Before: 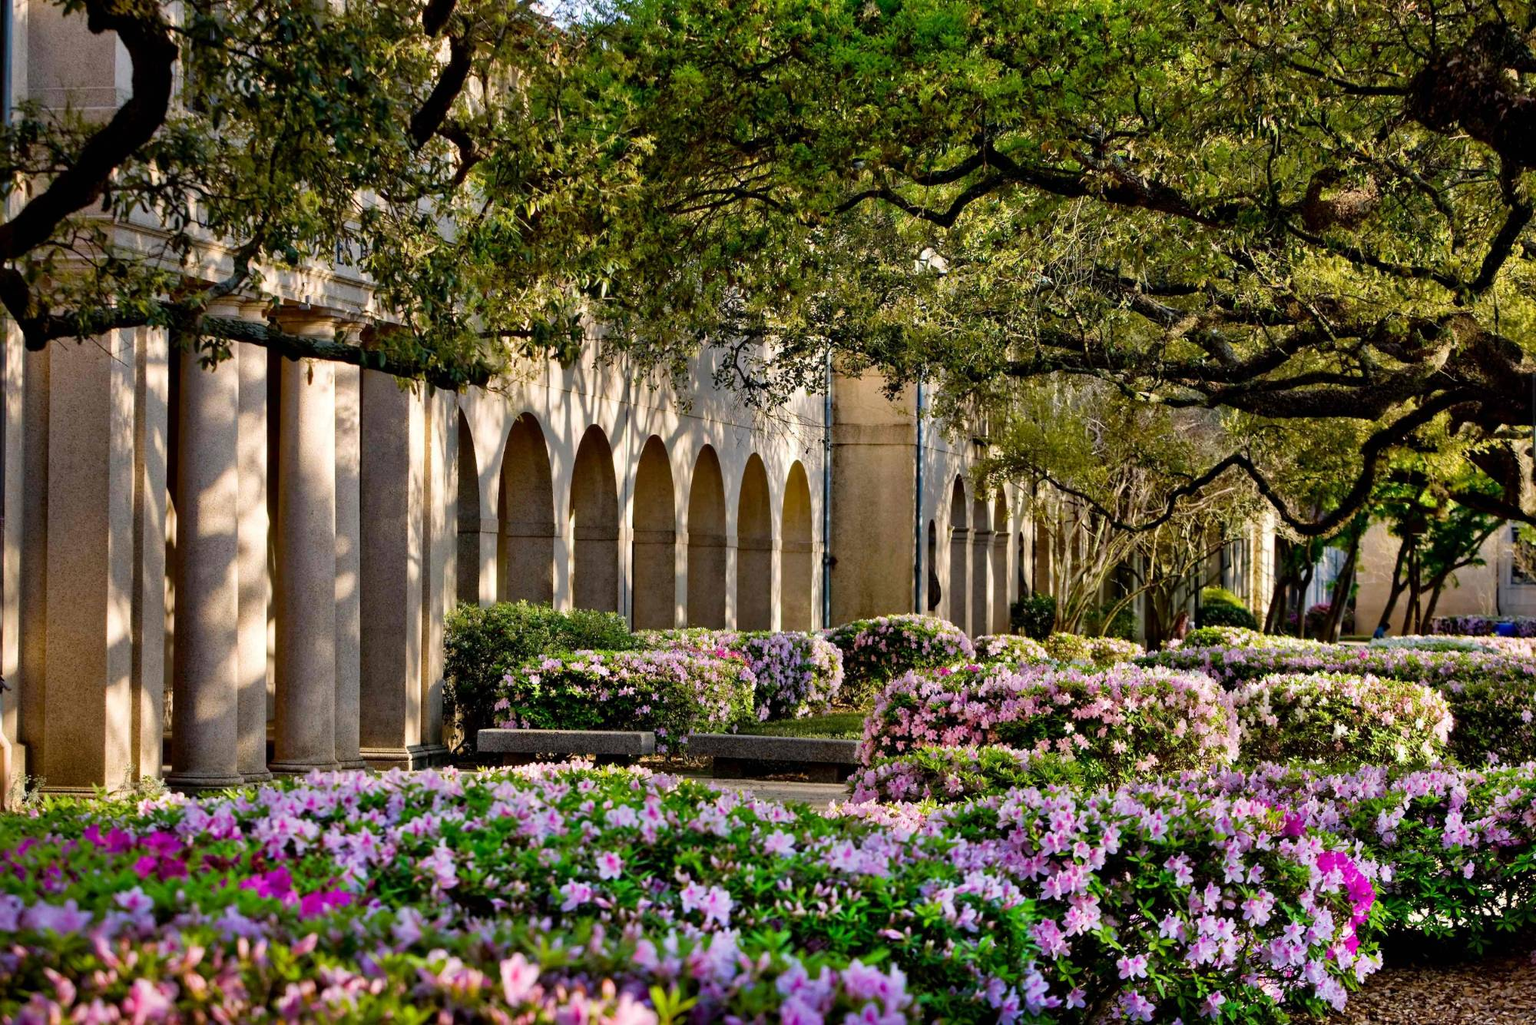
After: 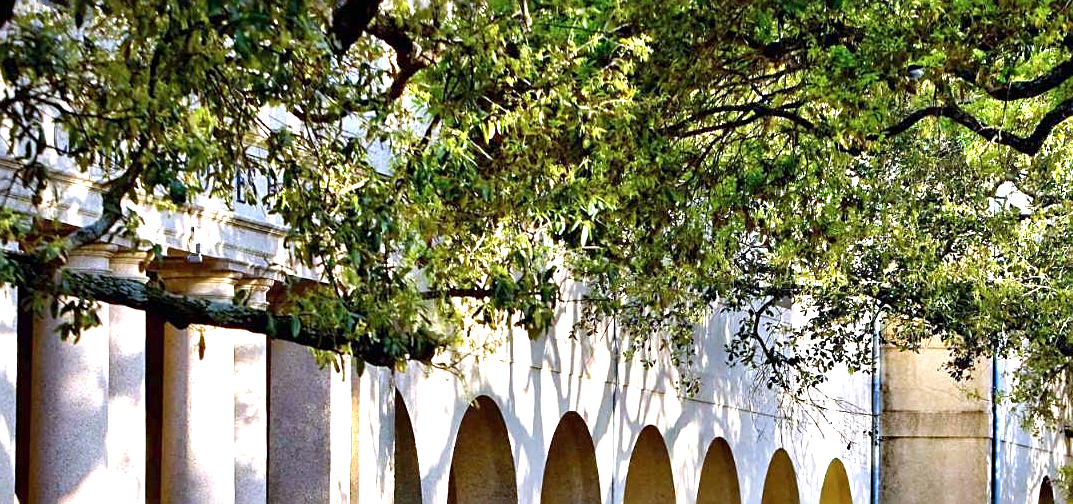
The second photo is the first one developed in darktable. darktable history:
sharpen: on, module defaults
white balance: red 0.924, blue 1.095
color calibration: illuminant as shot in camera, x 0.358, y 0.373, temperature 4628.91 K
crop: left 10.121%, top 10.631%, right 36.218%, bottom 51.526%
exposure: exposure 1.223 EV, compensate highlight preservation false
